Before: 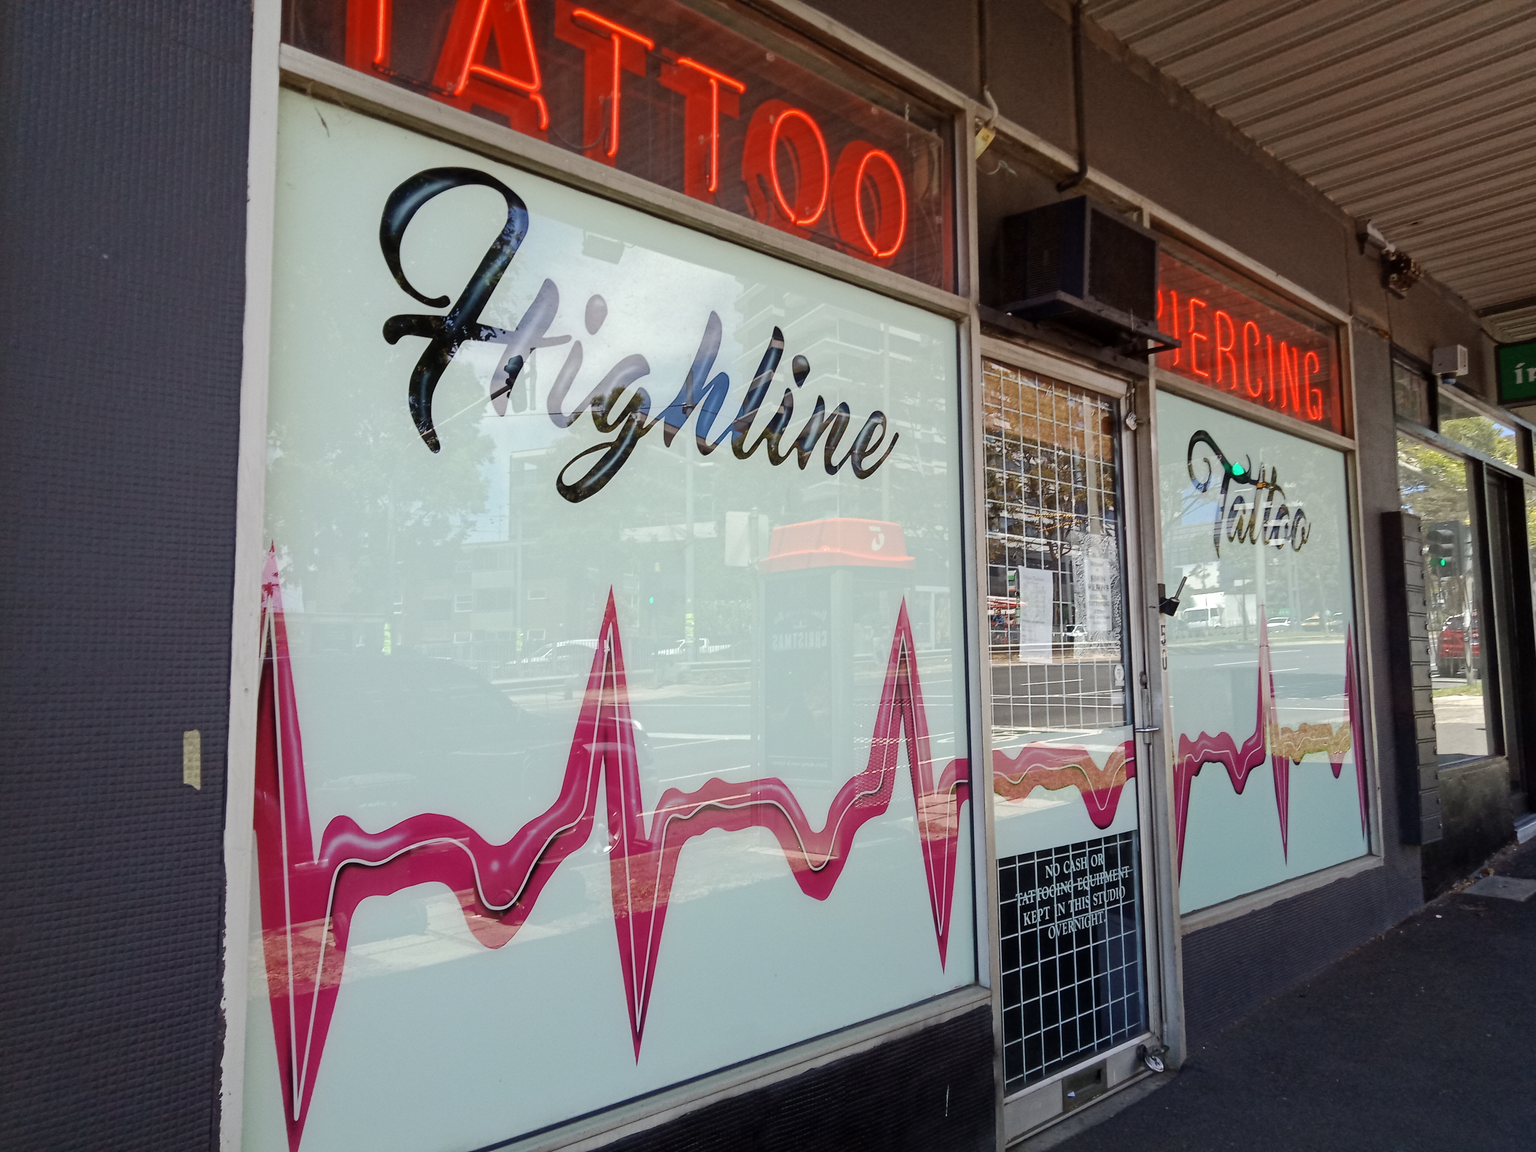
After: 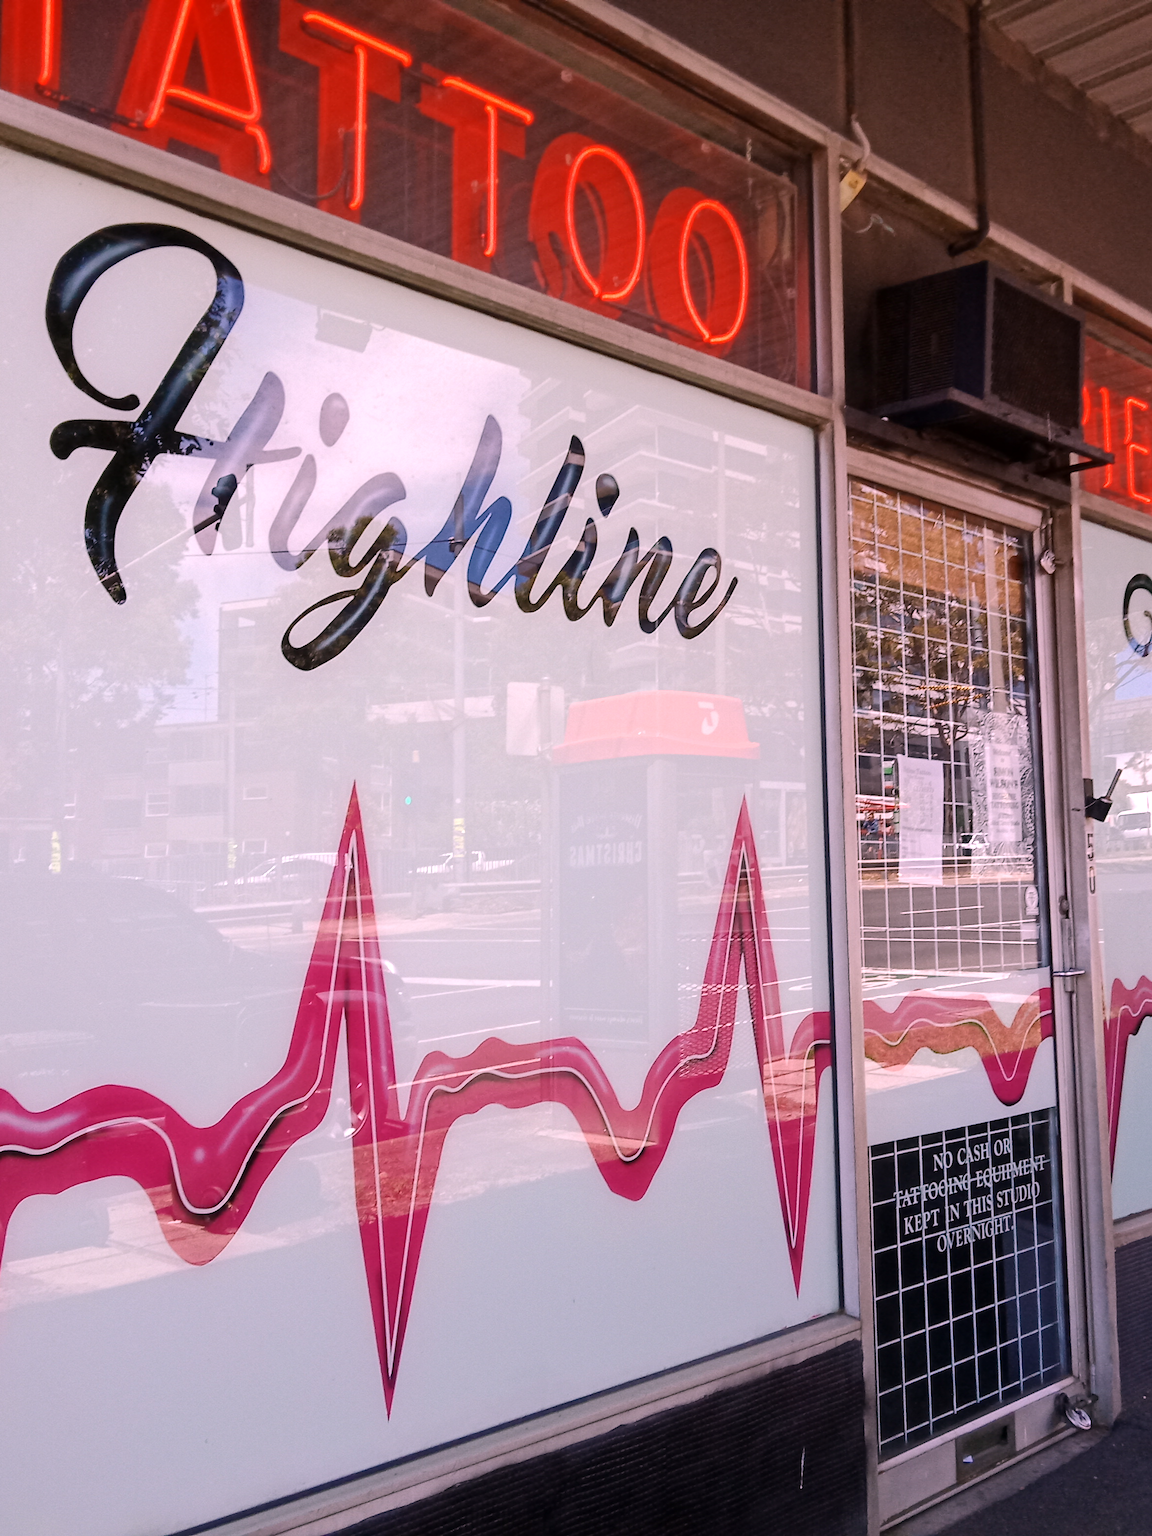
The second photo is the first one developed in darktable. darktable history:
crop and rotate: left 22.516%, right 21.234%
white balance: red 1.188, blue 1.11
